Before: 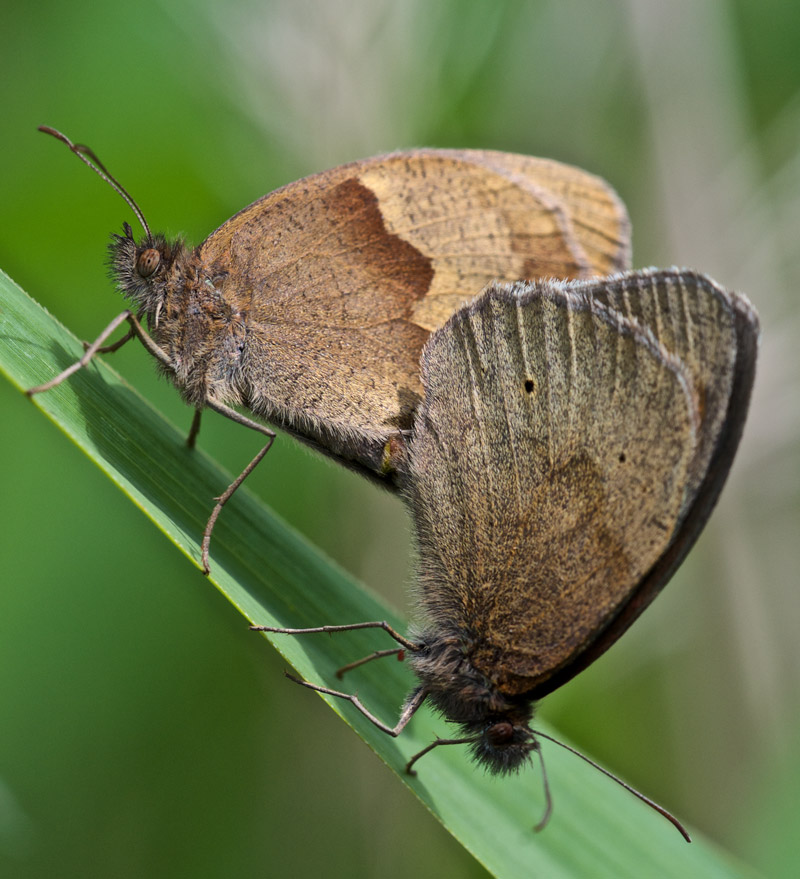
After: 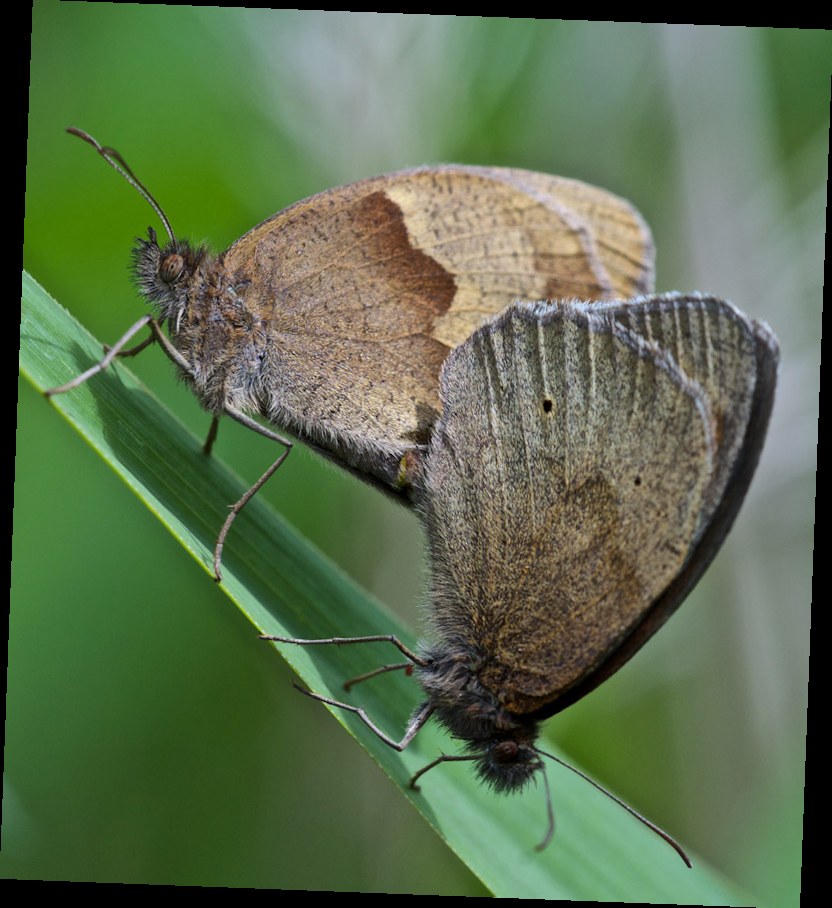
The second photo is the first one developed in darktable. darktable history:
rotate and perspective: rotation 2.17°, automatic cropping off
white balance: red 0.924, blue 1.095
